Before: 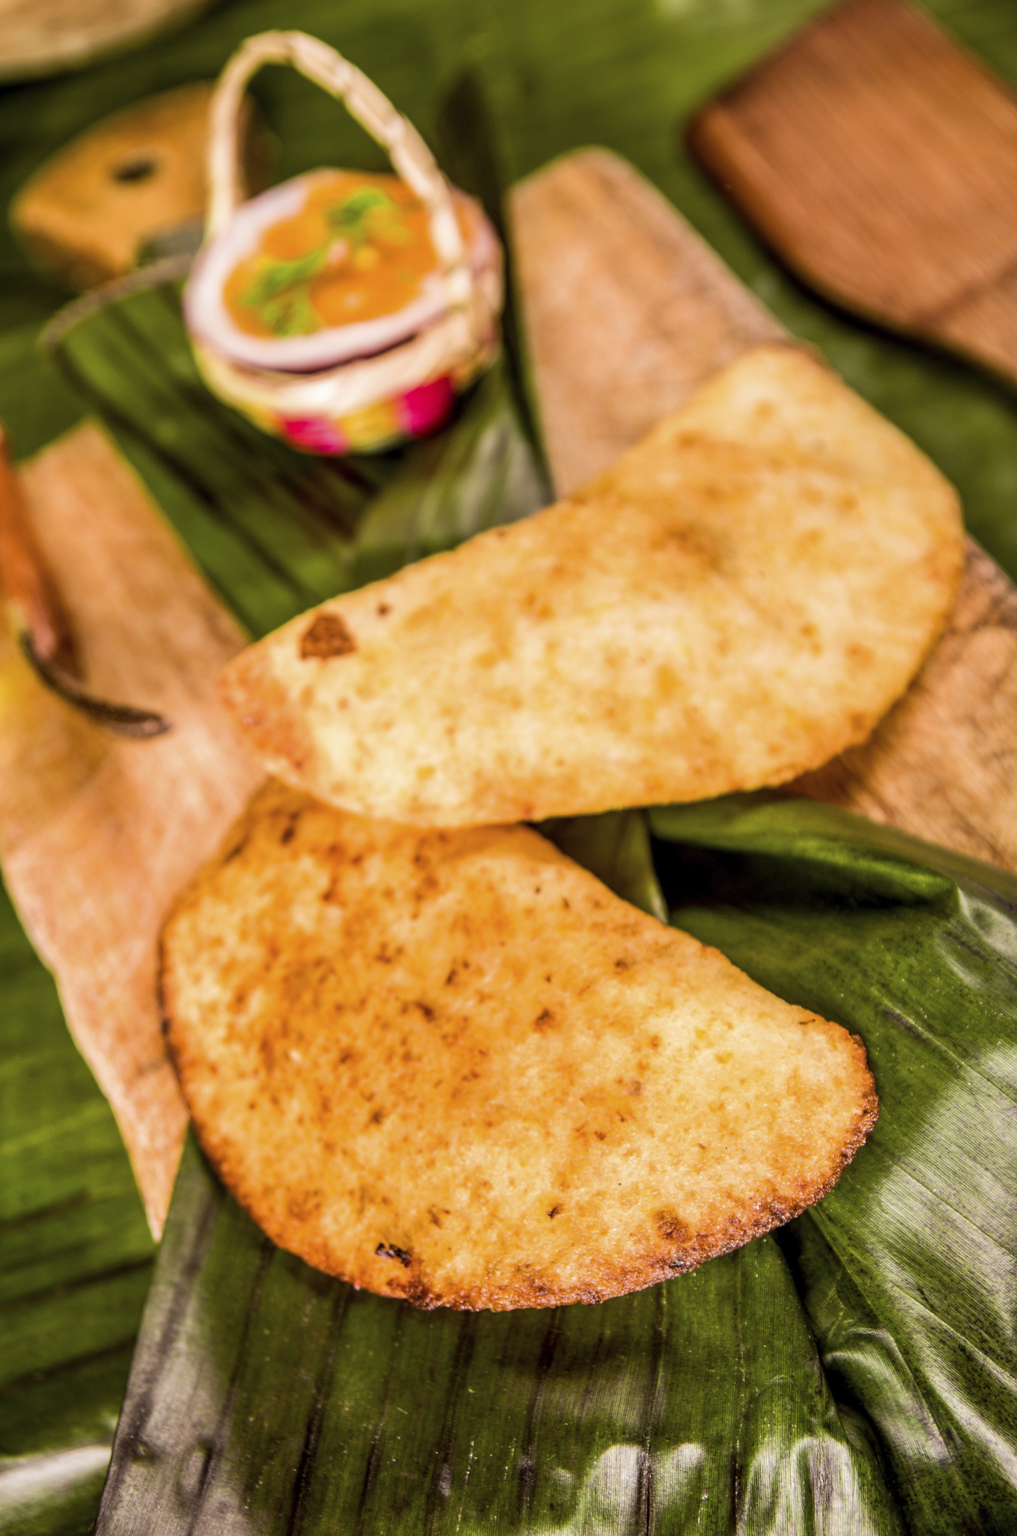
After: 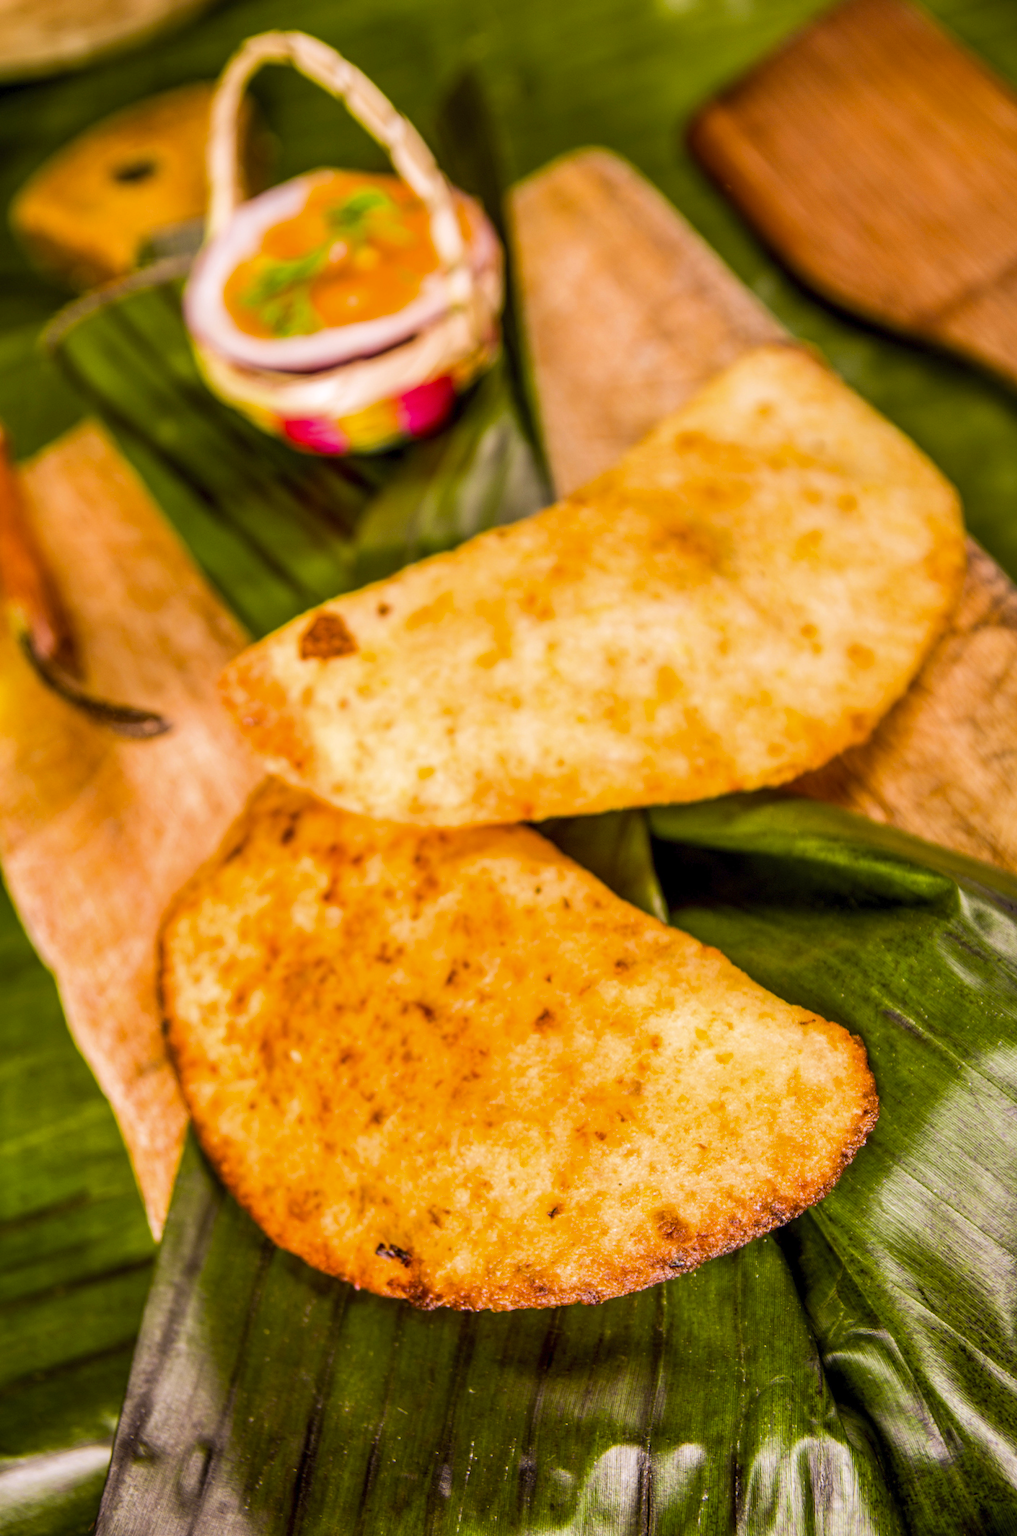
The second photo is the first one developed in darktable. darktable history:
color balance: output saturation 120%
white balance: red 1.009, blue 1.027
